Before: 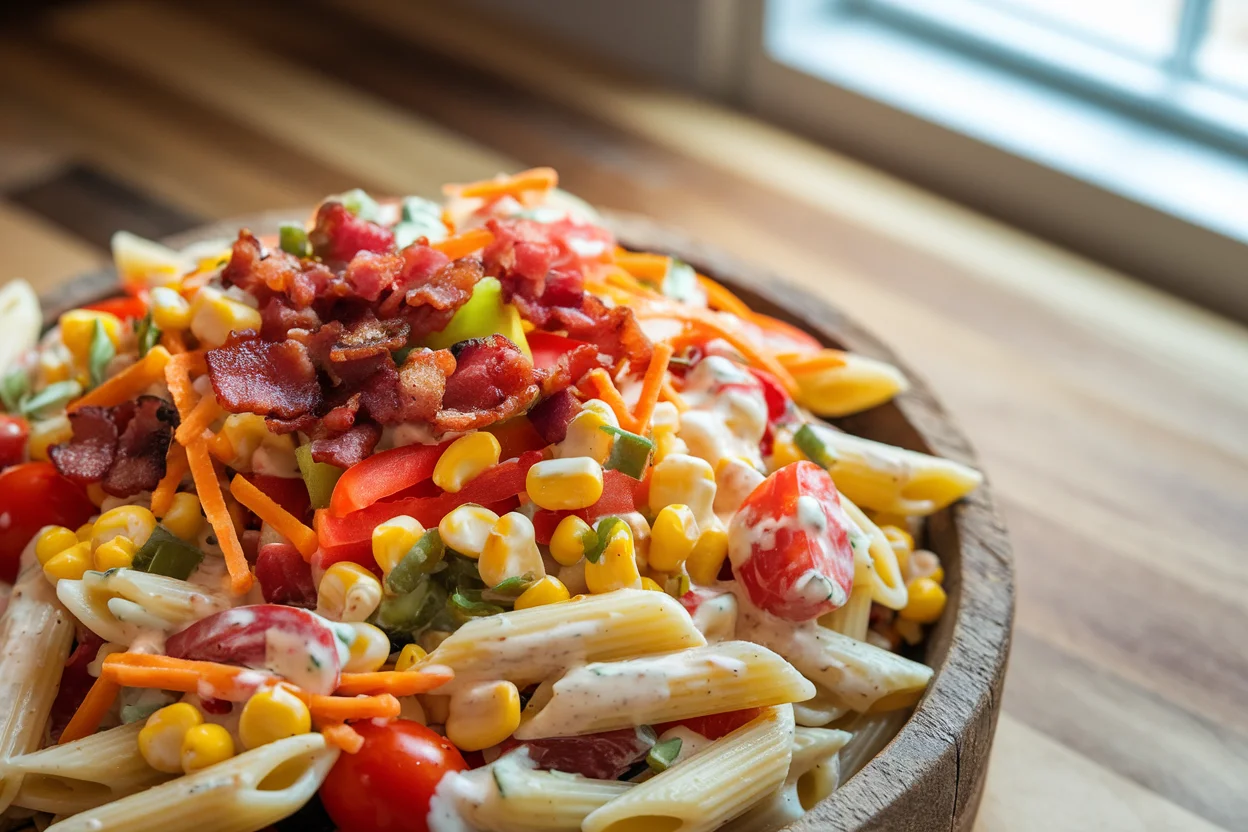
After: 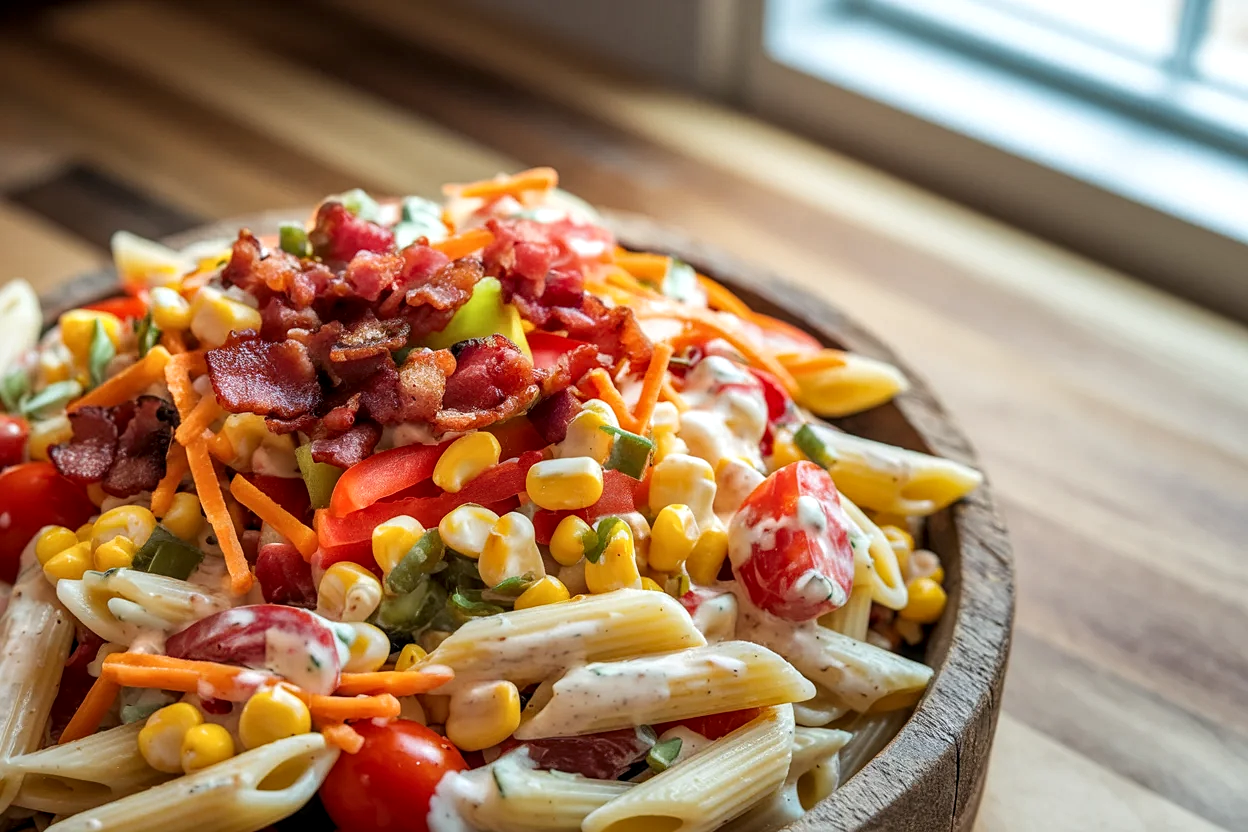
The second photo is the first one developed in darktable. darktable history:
local contrast: detail 130%
sharpen: amount 0.2
